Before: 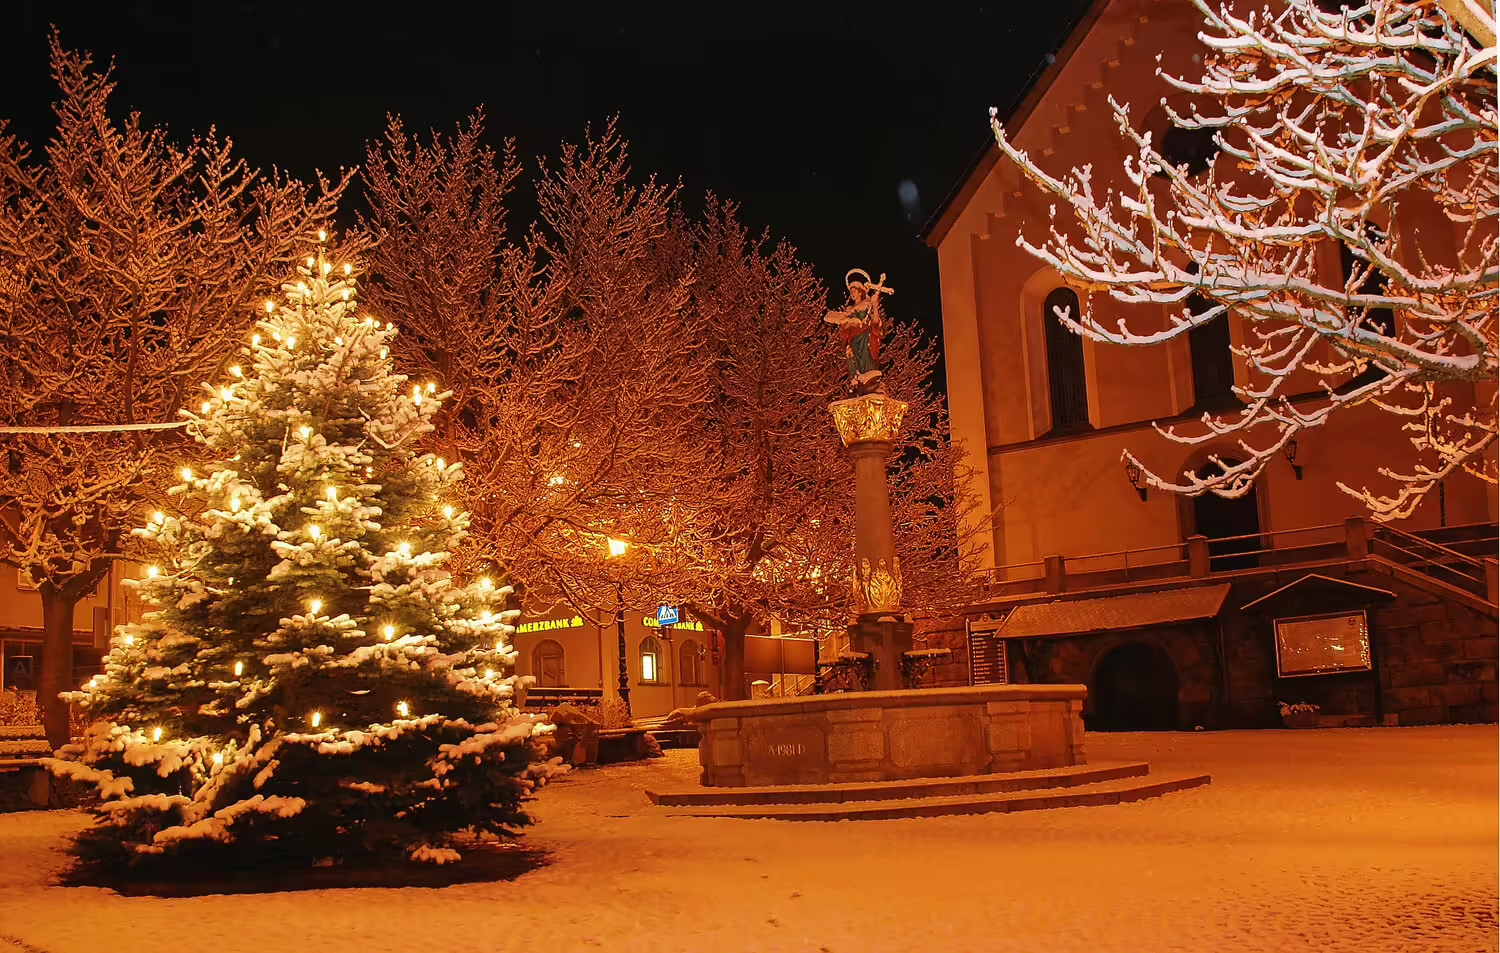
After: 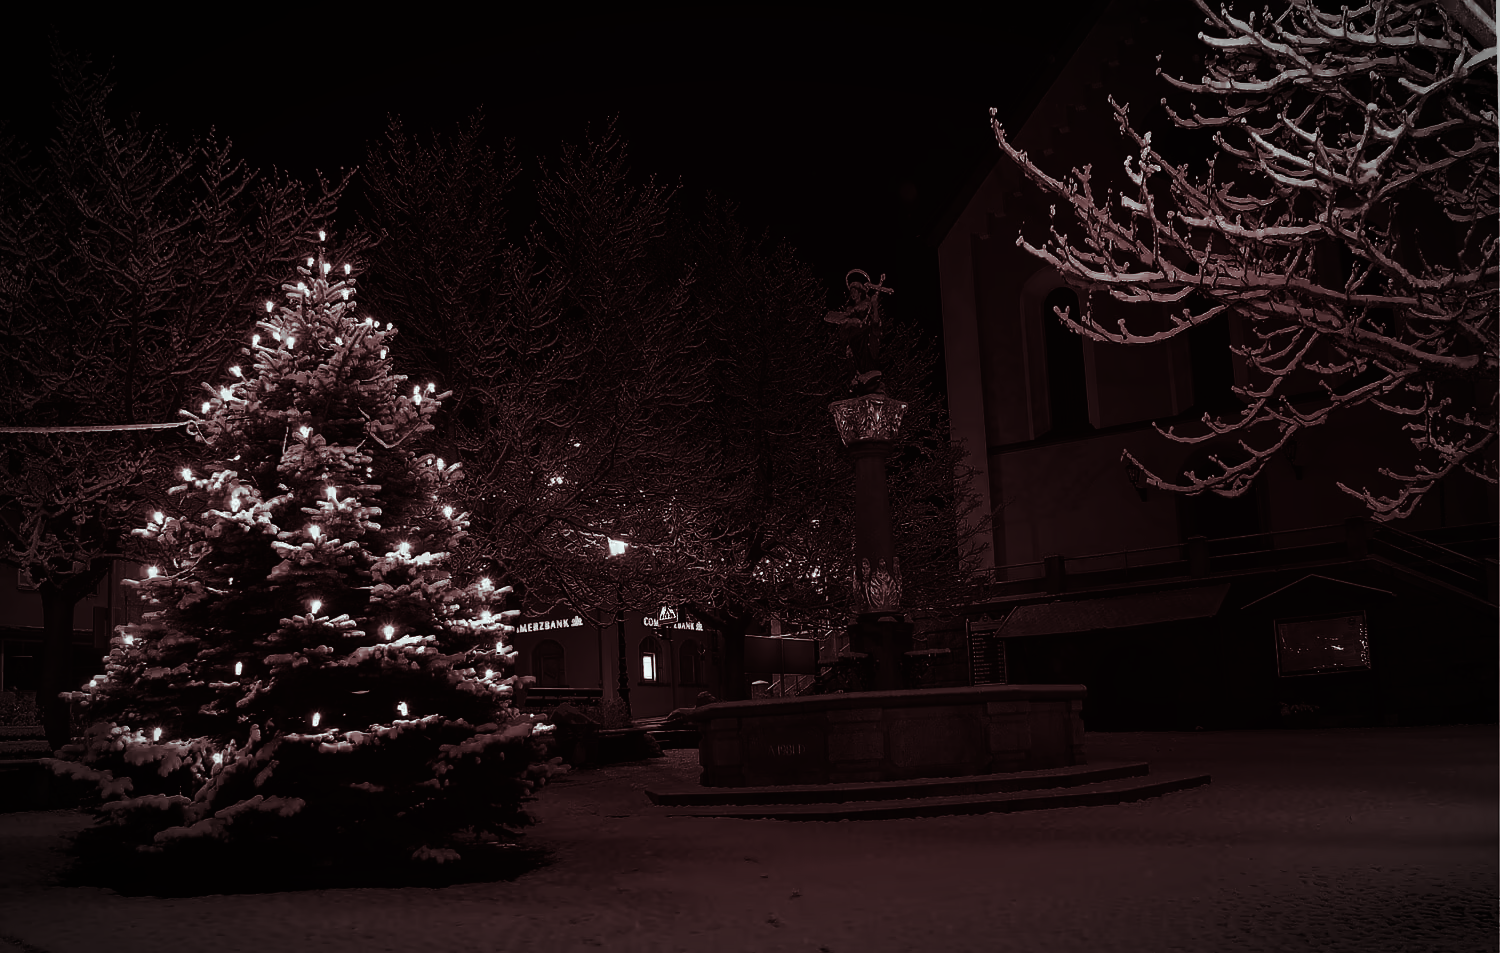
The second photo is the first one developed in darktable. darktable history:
rgb curve: curves: ch0 [(0, 0.186) (0.314, 0.284) (0.775, 0.708) (1, 1)], compensate middle gray true, preserve colors none
split-toning: highlights › hue 180°
vignetting: automatic ratio true
contrast brightness saturation: contrast 0.02, brightness -1, saturation -1
